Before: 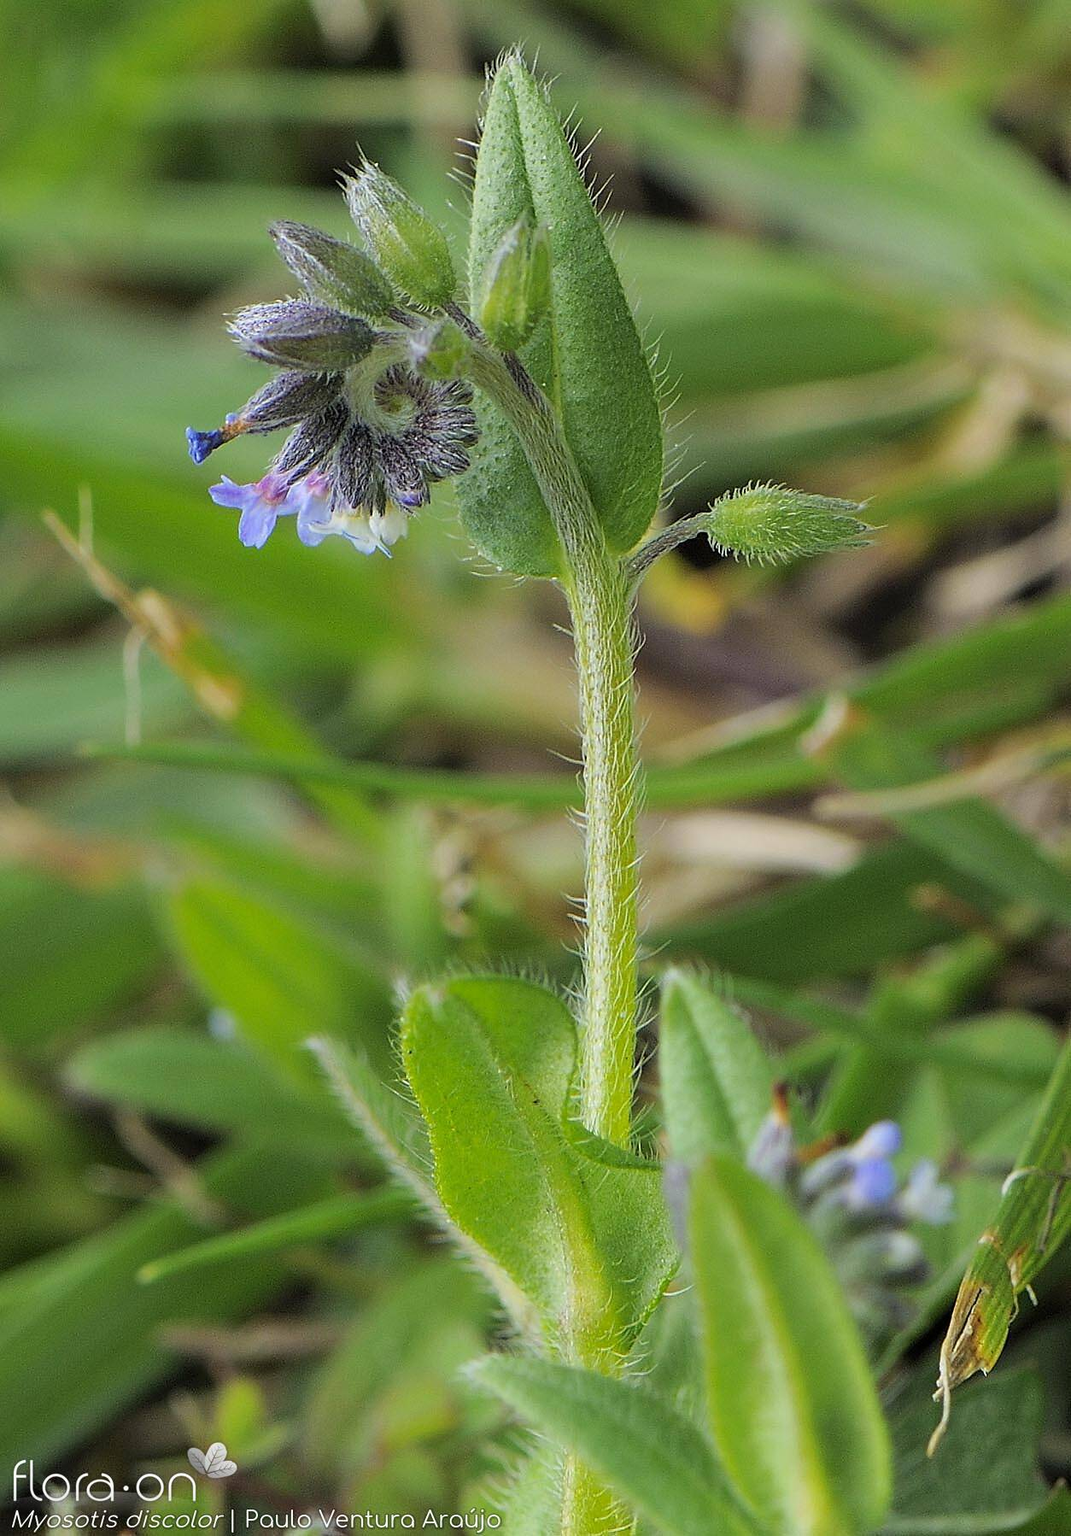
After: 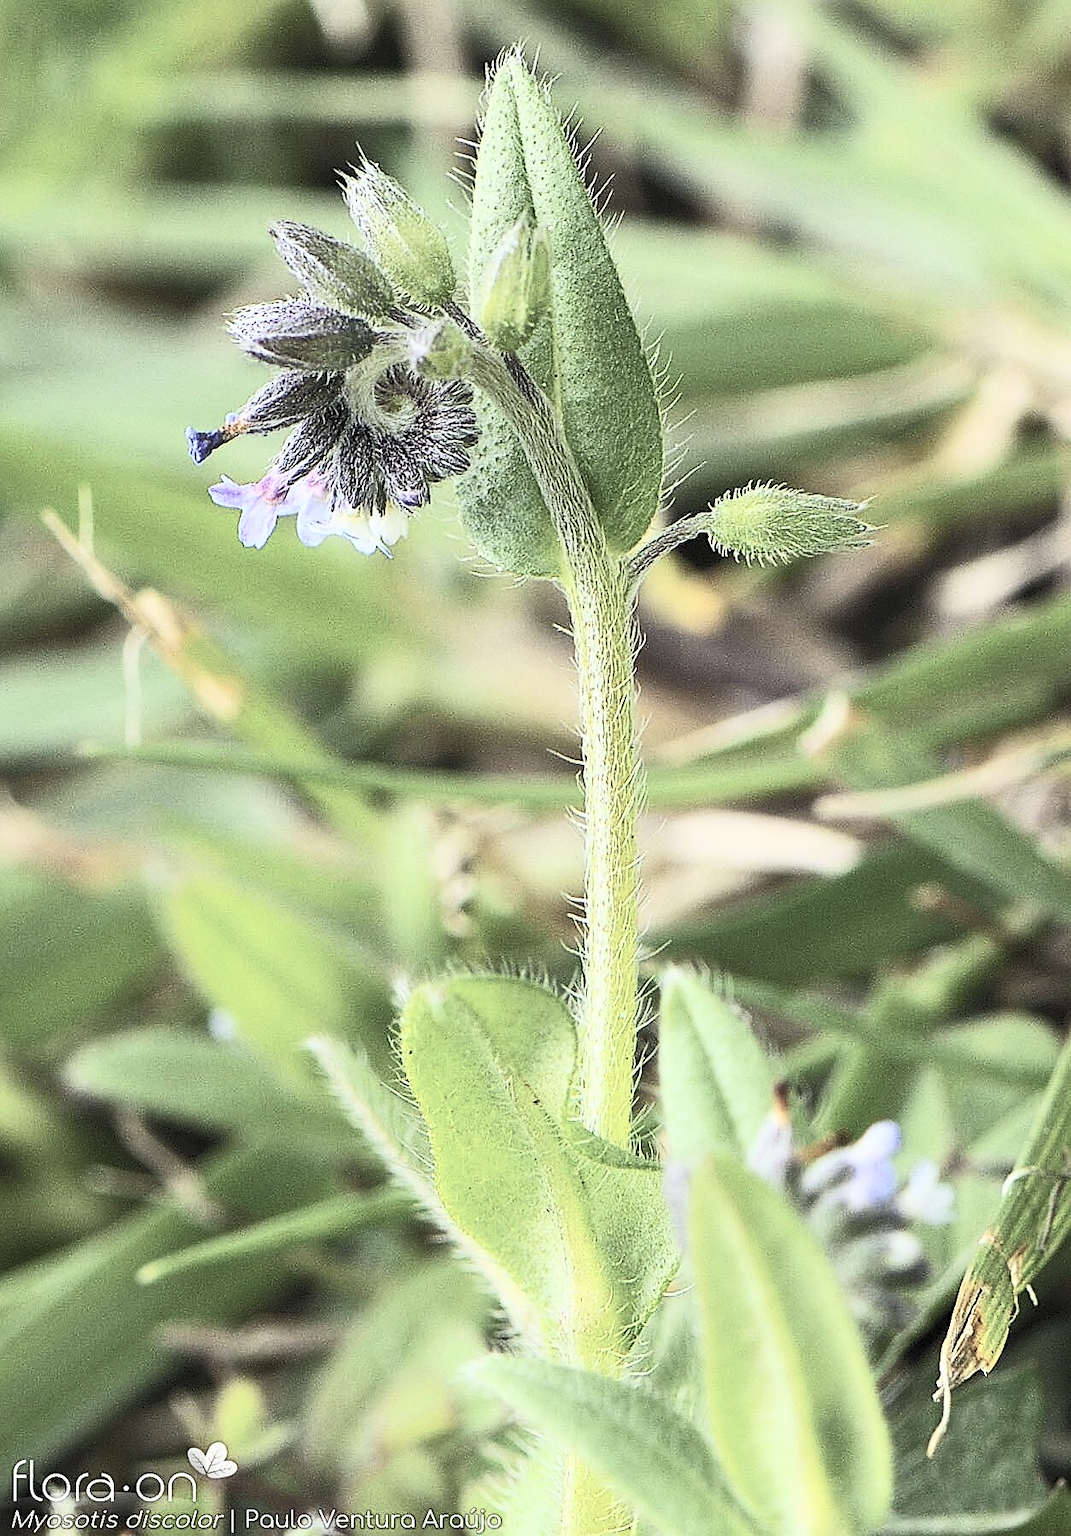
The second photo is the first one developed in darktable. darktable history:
contrast brightness saturation: contrast 0.57, brightness 0.57, saturation -0.34
sharpen: on, module defaults
